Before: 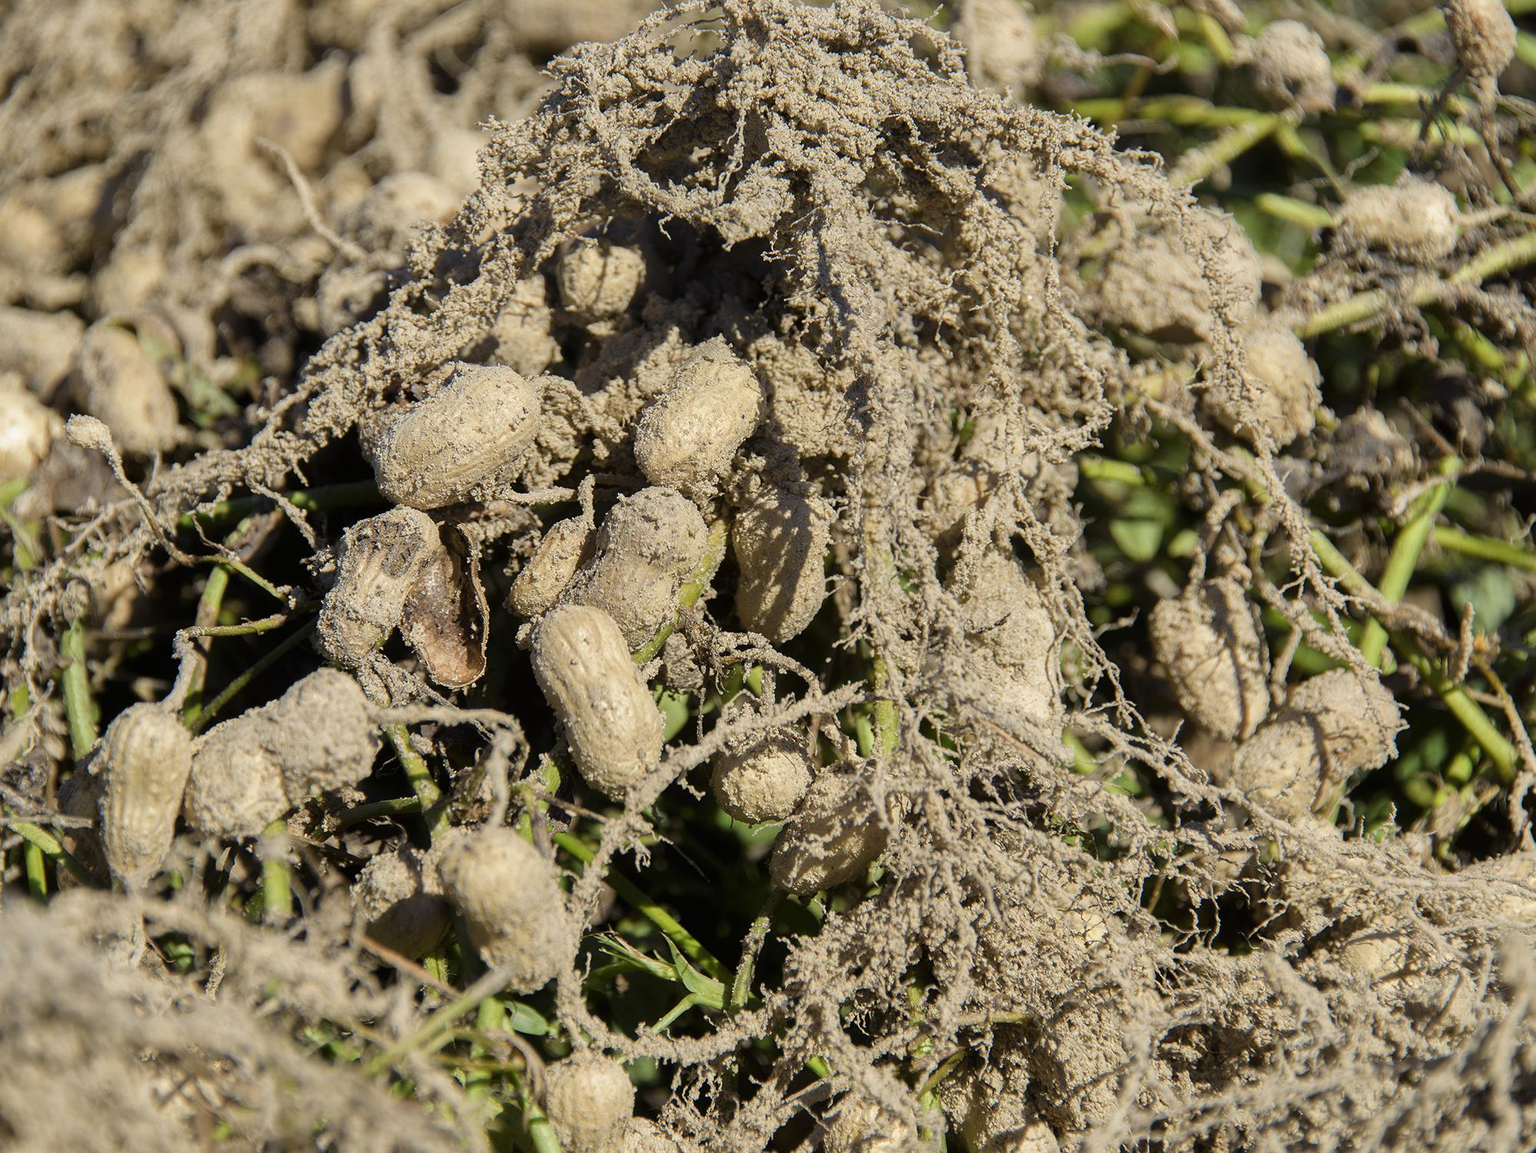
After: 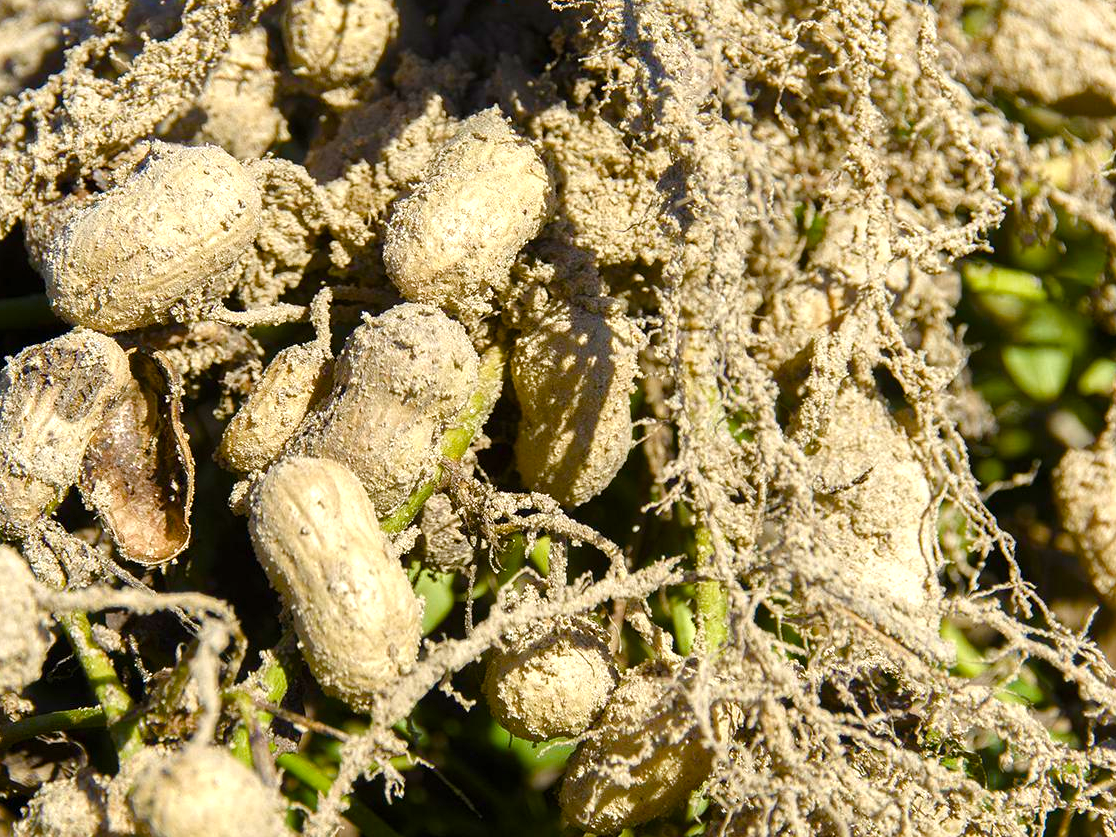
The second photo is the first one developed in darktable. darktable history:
crop and rotate: left 22.13%, top 22.054%, right 22.026%, bottom 22.102%
color balance rgb: linear chroma grading › shadows -2.2%, linear chroma grading › highlights -15%, linear chroma grading › global chroma -10%, linear chroma grading › mid-tones -10%, perceptual saturation grading › global saturation 45%, perceptual saturation grading › highlights -50%, perceptual saturation grading › shadows 30%, perceptual brilliance grading › global brilliance 18%, global vibrance 45%
